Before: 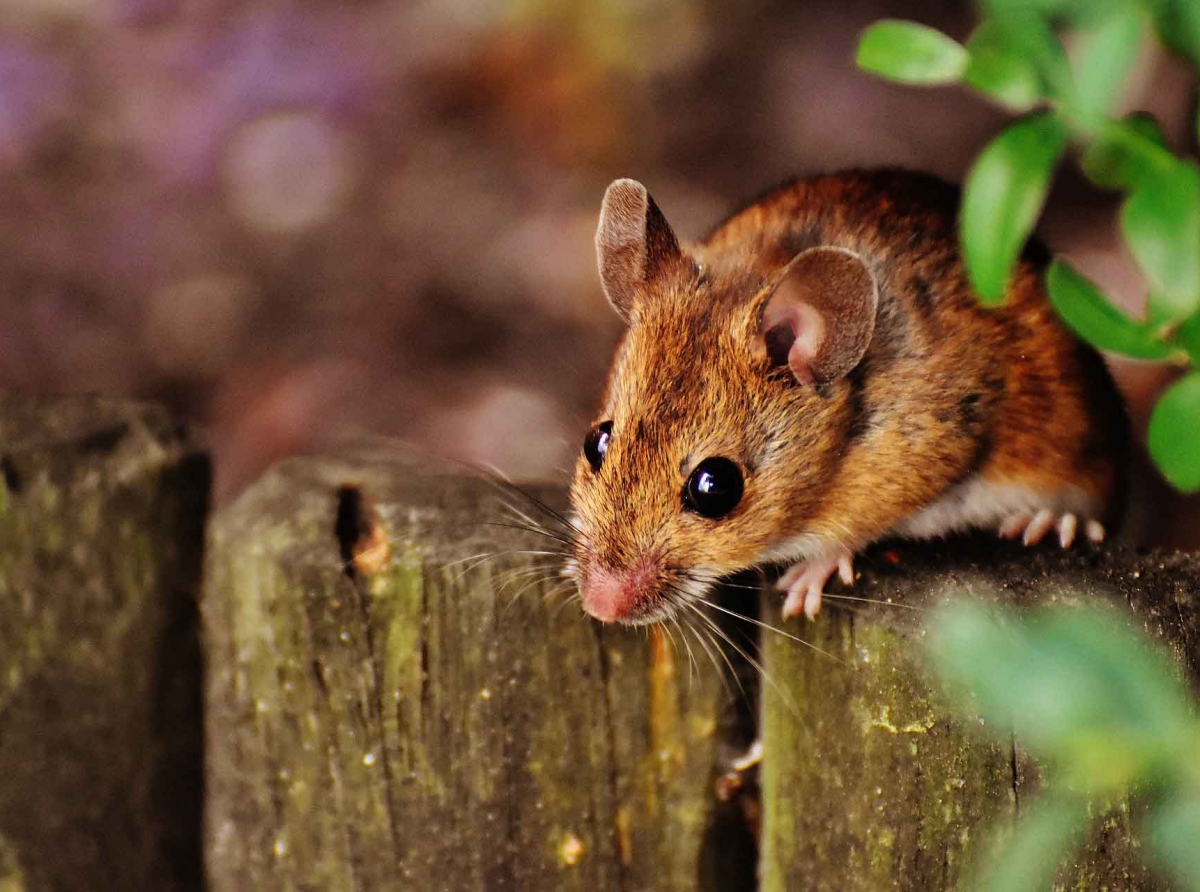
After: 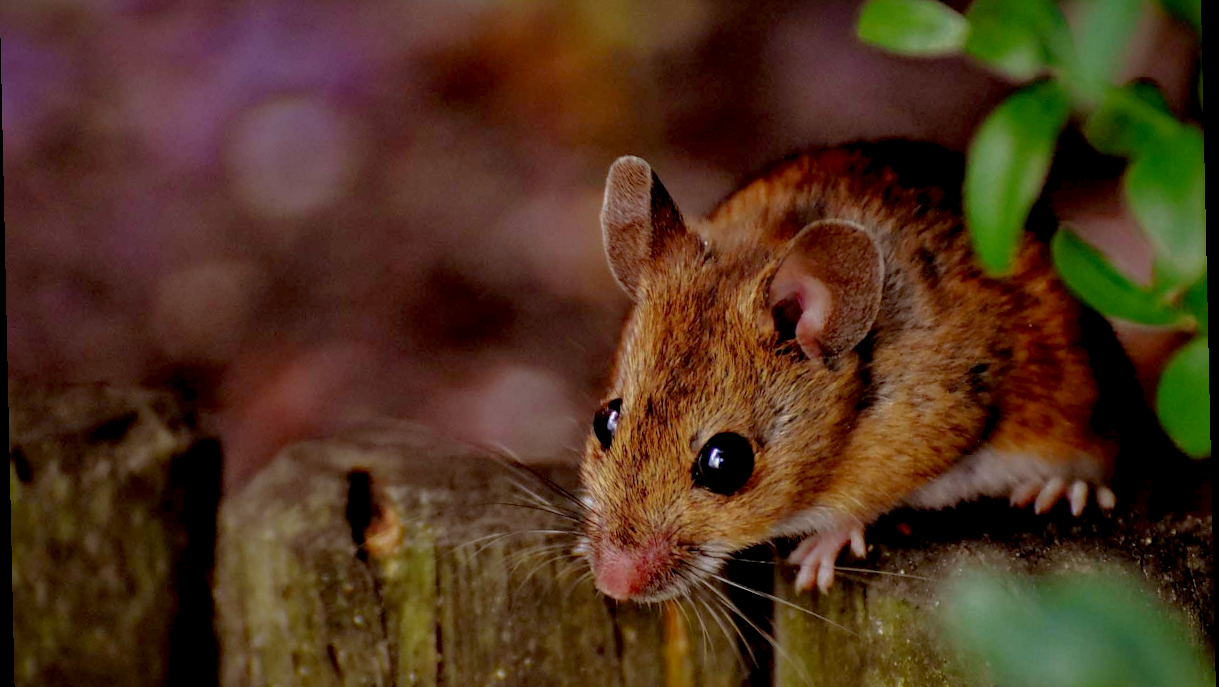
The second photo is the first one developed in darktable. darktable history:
exposure: black level correction 0.012, compensate highlight preservation false
crop: top 3.857%, bottom 21.132%
base curve: curves: ch0 [(0, 0) (0.841, 0.609) (1, 1)]
white balance: red 0.984, blue 1.059
vignetting: fall-off start 98.29%, fall-off radius 100%, brightness -1, saturation 0.5, width/height ratio 1.428
rotate and perspective: rotation -1.24°, automatic cropping off
haze removal: compatibility mode true, adaptive false
